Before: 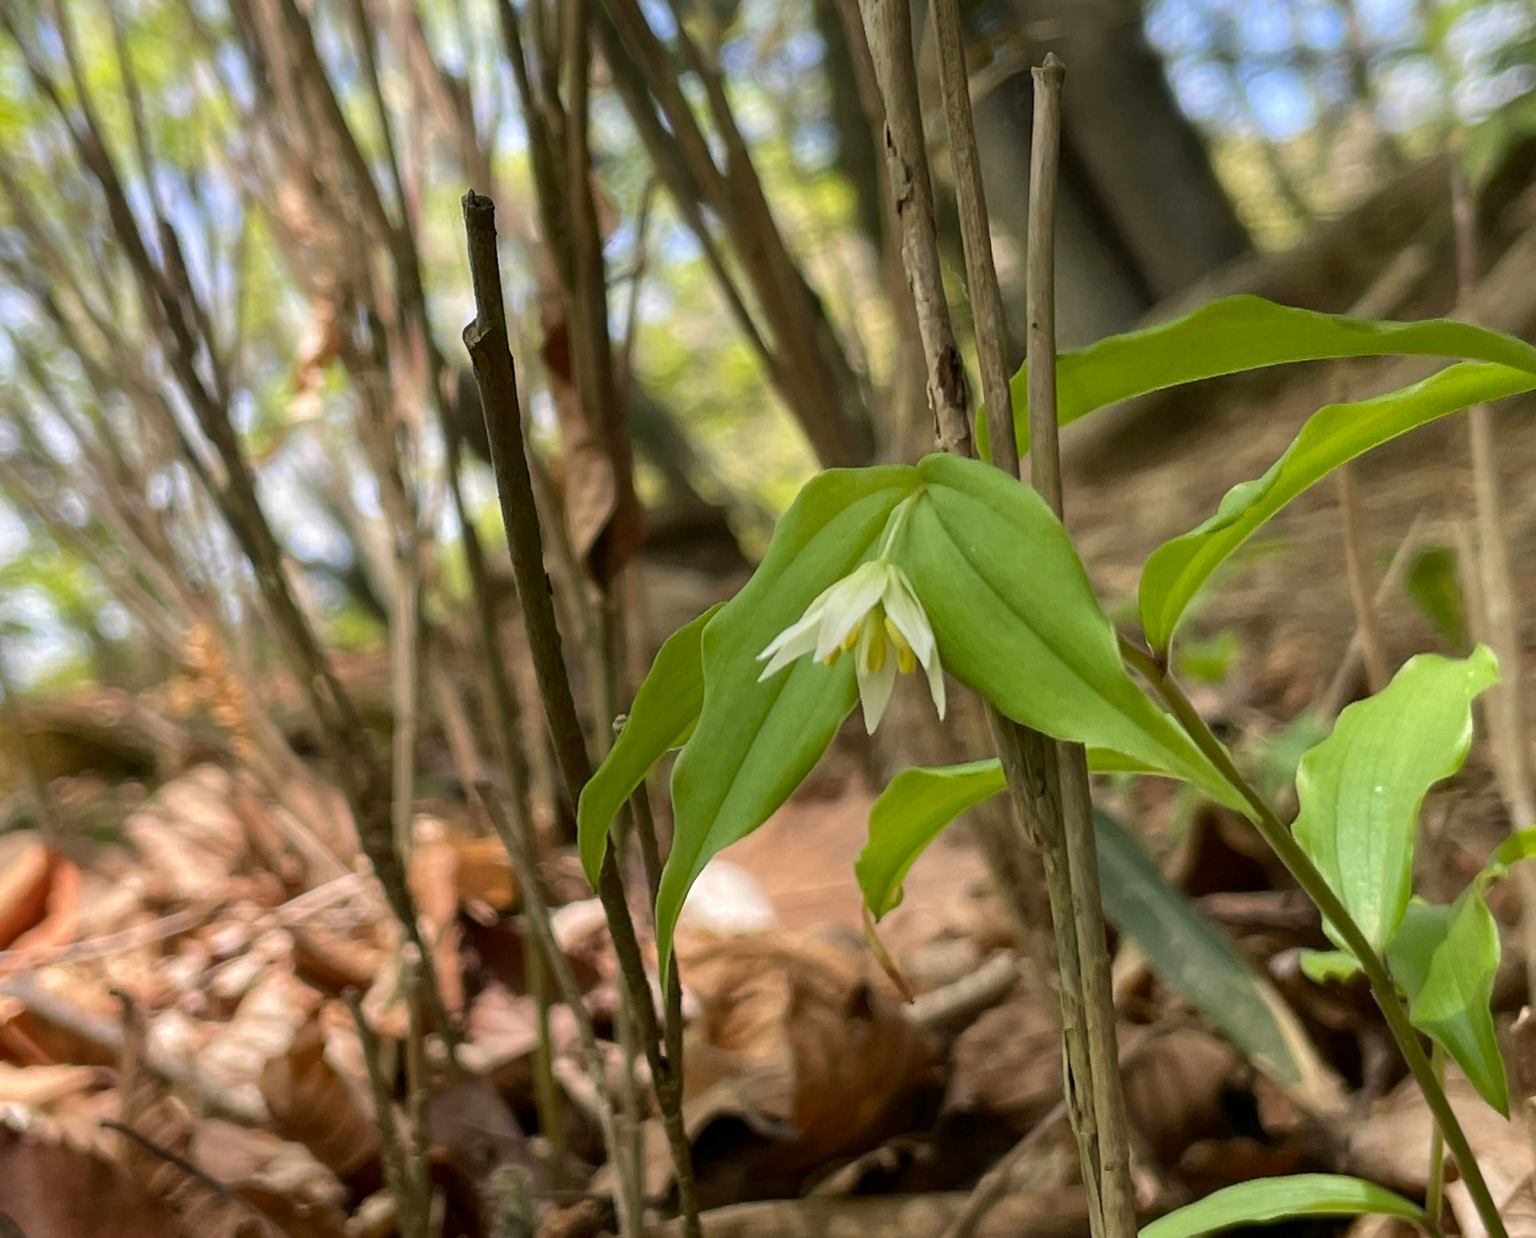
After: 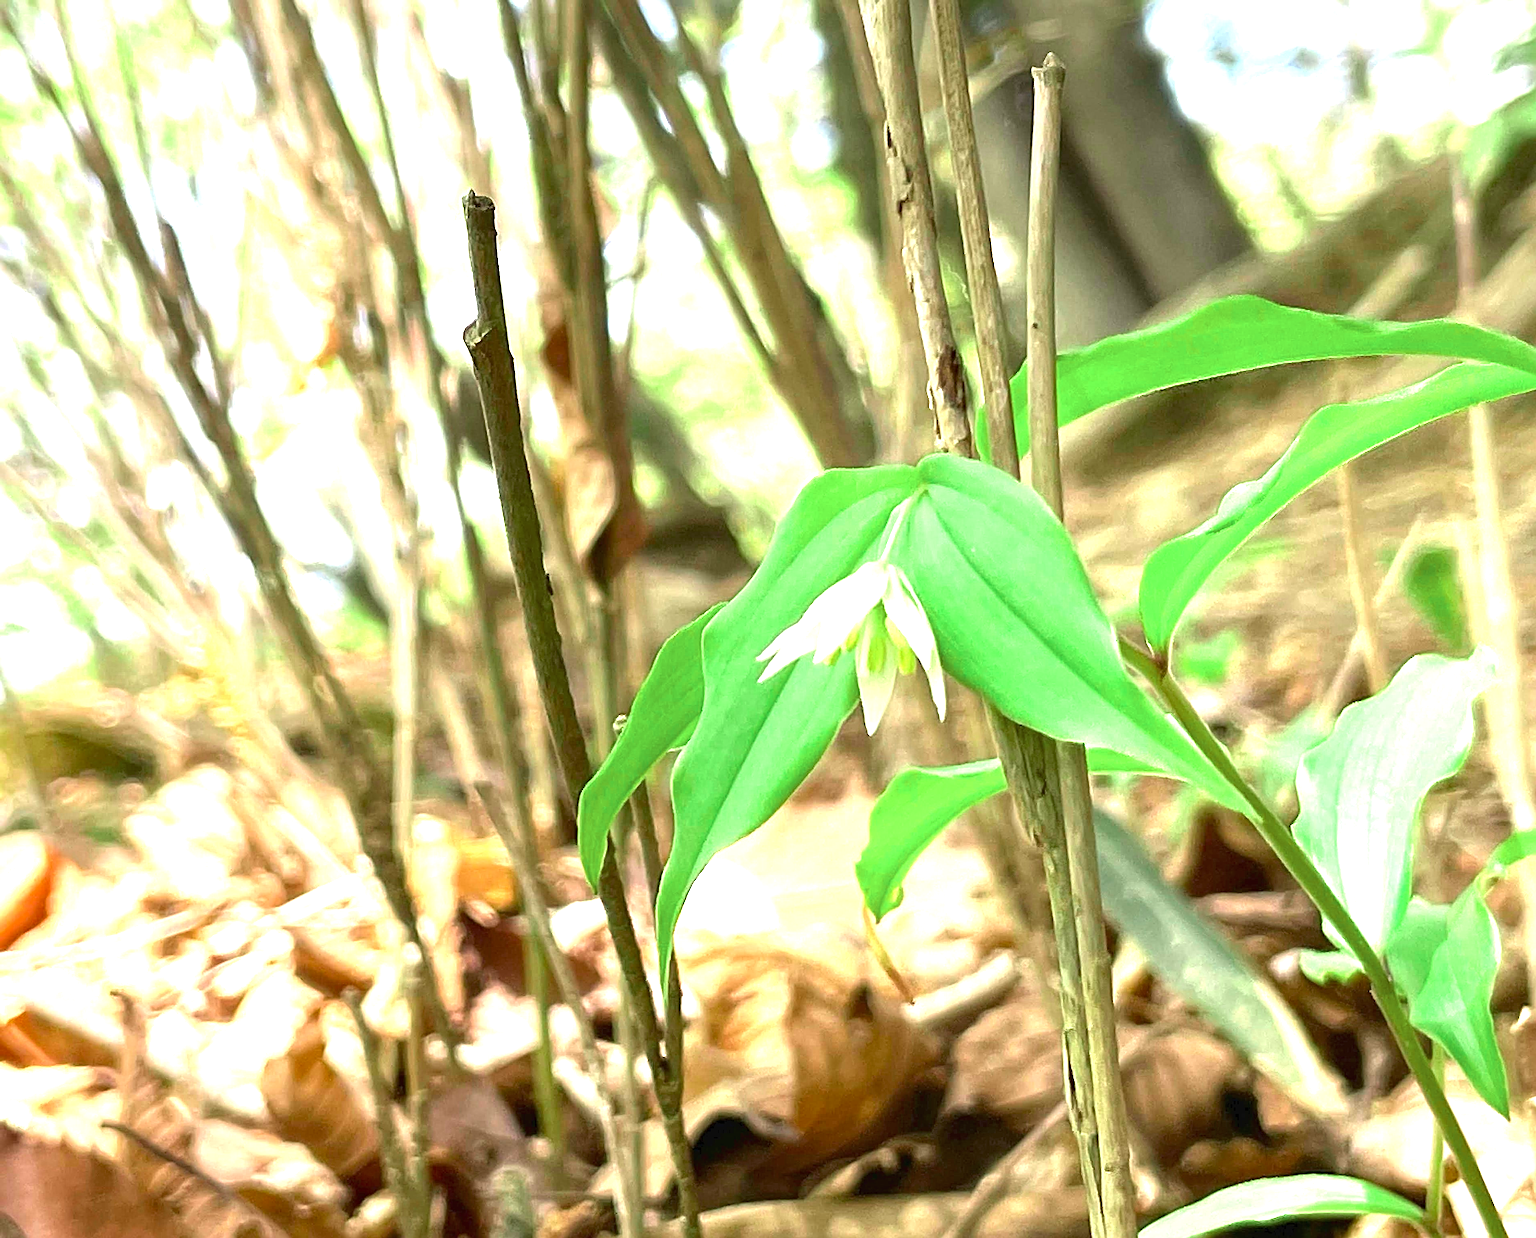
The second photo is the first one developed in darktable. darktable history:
color zones: curves: ch2 [(0, 0.5) (0.143, 0.517) (0.286, 0.571) (0.429, 0.522) (0.571, 0.5) (0.714, 0.5) (0.857, 0.5) (1, 0.5)]
sharpen: radius 3.985
tone curve: curves: ch0 [(0, 0) (0.003, 0.032) (0.011, 0.034) (0.025, 0.039) (0.044, 0.055) (0.069, 0.078) (0.1, 0.111) (0.136, 0.147) (0.177, 0.191) (0.224, 0.238) (0.277, 0.291) (0.335, 0.35) (0.399, 0.41) (0.468, 0.48) (0.543, 0.547) (0.623, 0.621) (0.709, 0.699) (0.801, 0.789) (0.898, 0.884) (1, 1)], color space Lab, independent channels, preserve colors none
exposure: exposure 2.009 EV, compensate highlight preservation false
